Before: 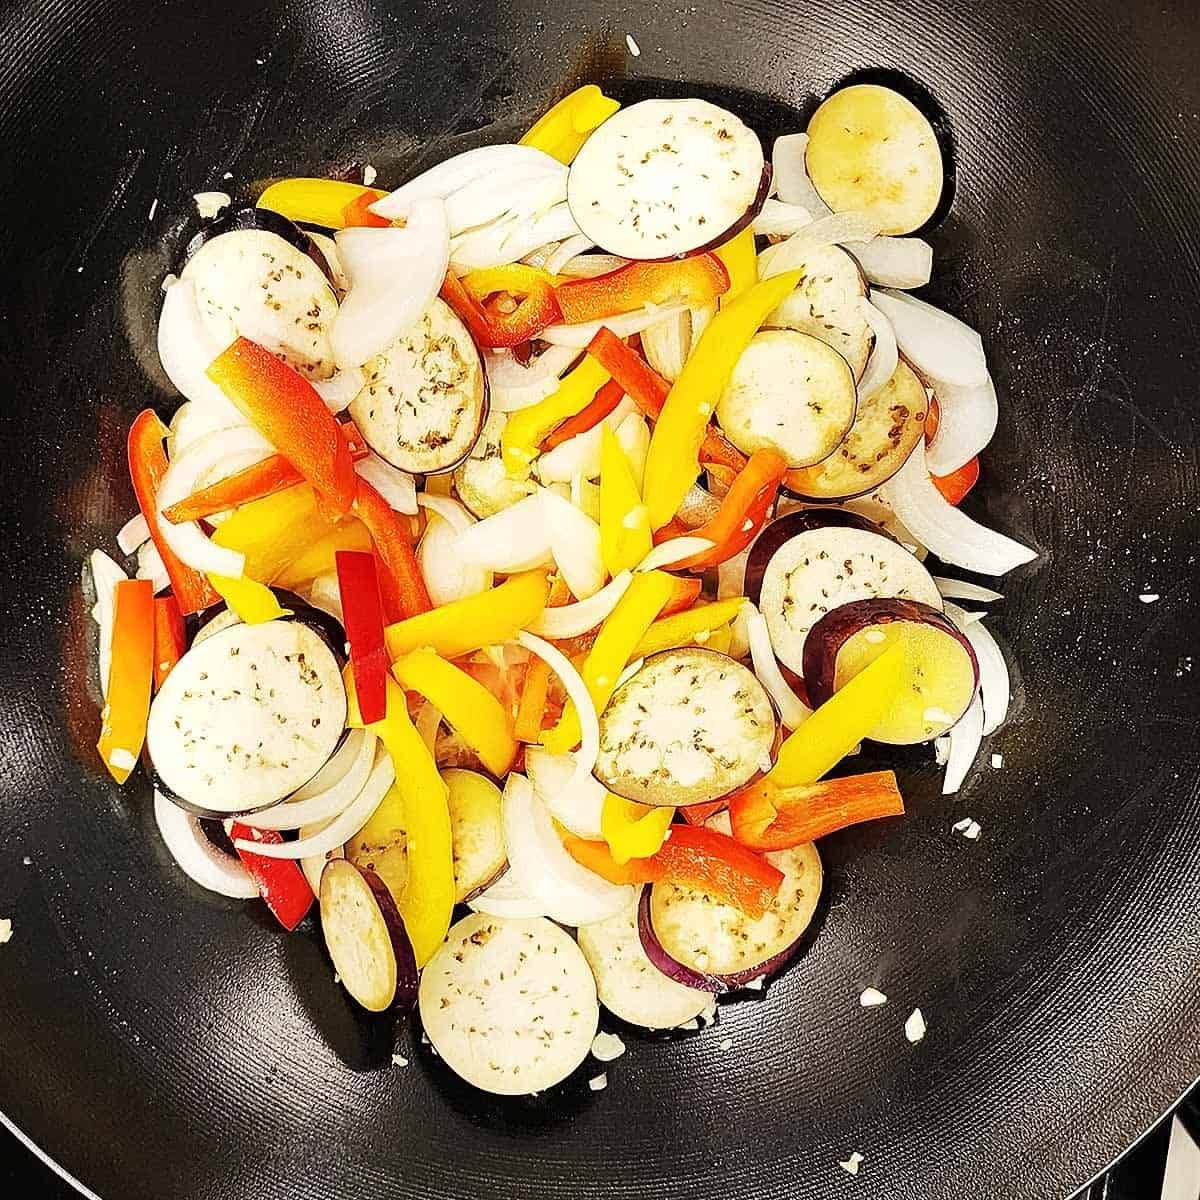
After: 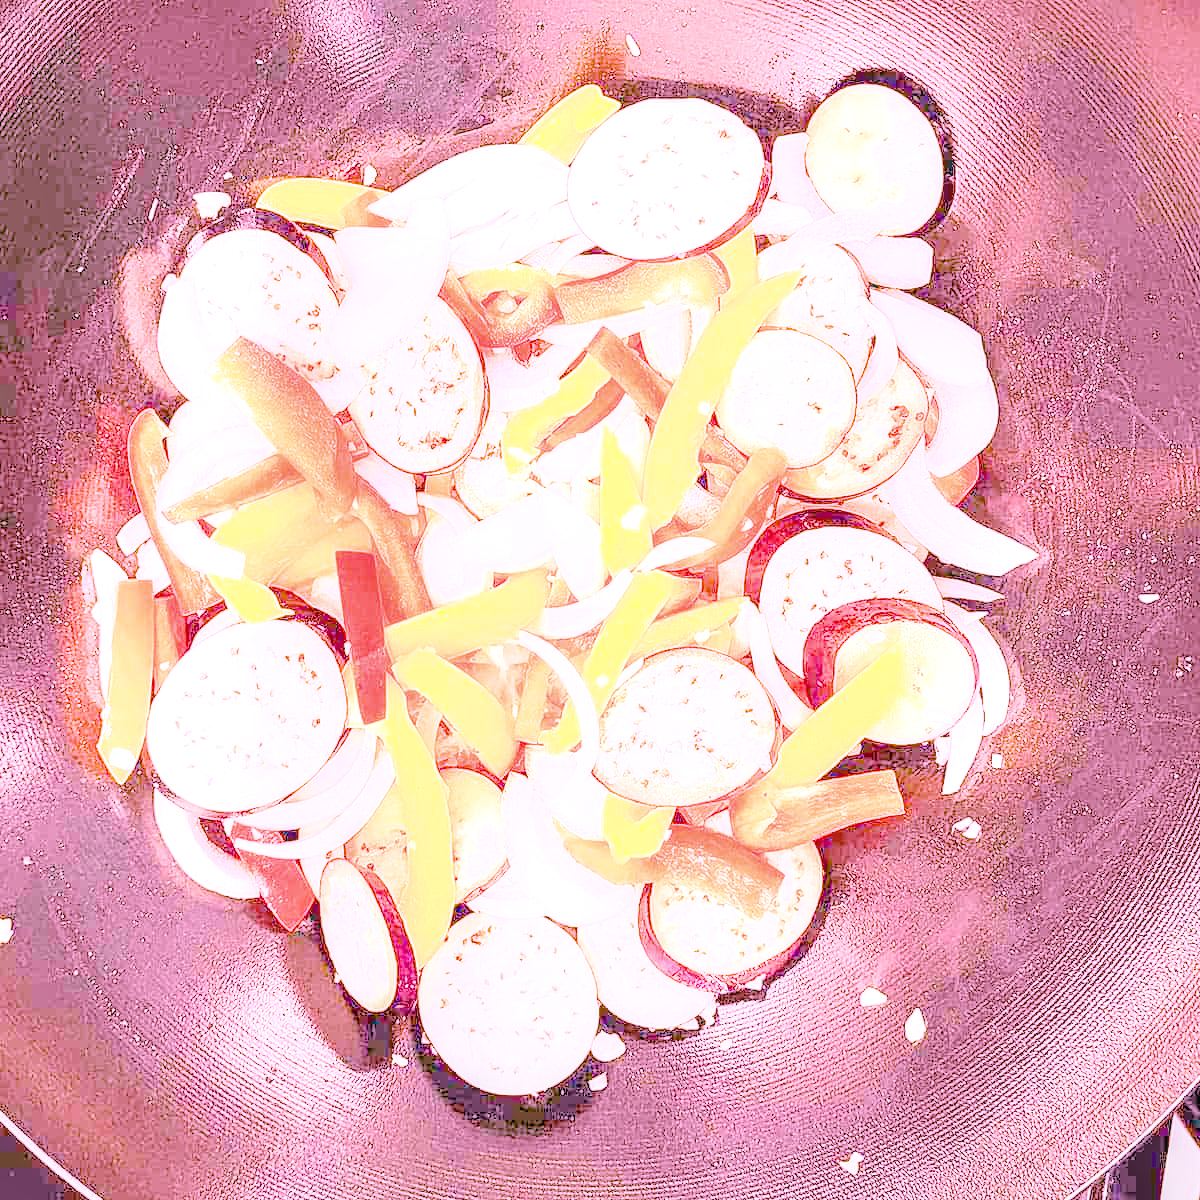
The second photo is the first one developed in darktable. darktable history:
highlight reconstruction: method clip highlights, iterations 1, diameter of reconstruction 64 px
exposure: black level correction 0, exposure 0.7 EV, compensate exposure bias true, compensate highlight preservation false
local contrast: on, module defaults
color balance rgb: linear chroma grading › shadows -2.2%, linear chroma grading › highlights -15%, linear chroma grading › global chroma -10%, linear chroma grading › mid-tones -10%, perceptual saturation grading › global saturation 45%, perceptual saturation grading › highlights -50%, perceptual saturation grading › shadows 30%, perceptual brilliance grading › global brilliance 18%, global vibrance 45%
filmic rgb: black relative exposure -7.65 EV, white relative exposure 4.56 EV, hardness 3.61, color science v6 (2022)
tone equalizer: on, module defaults
white balance: red 2.004, blue 1.654
